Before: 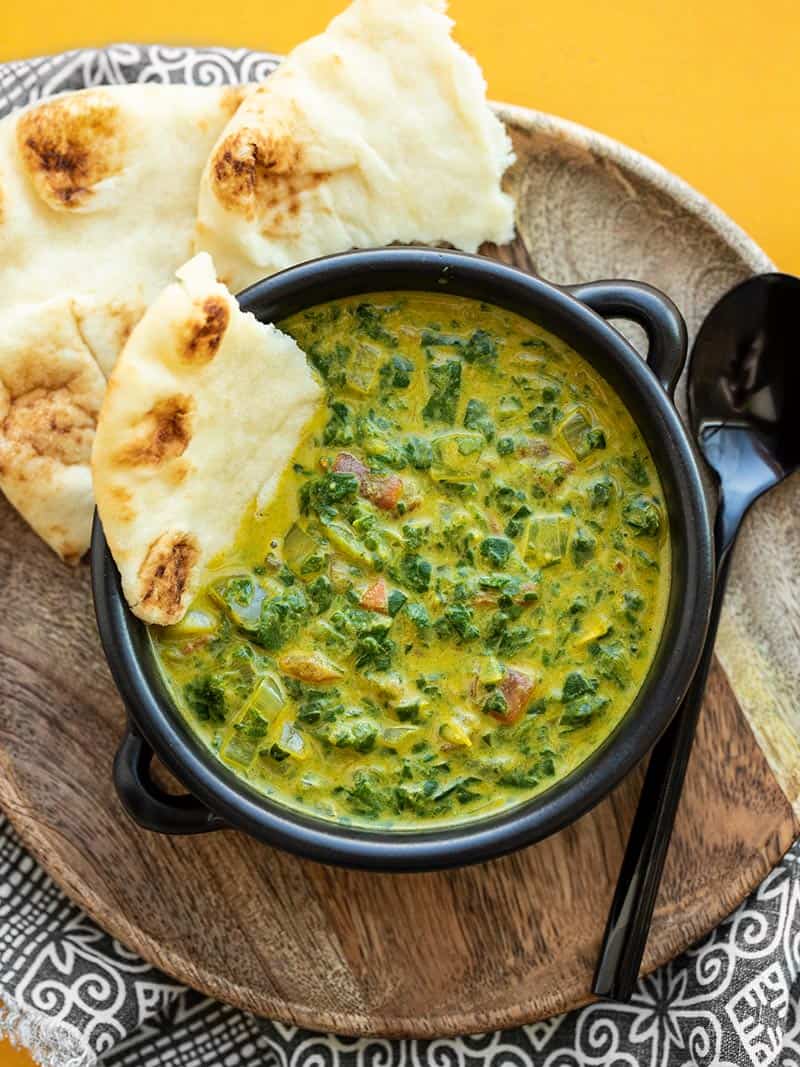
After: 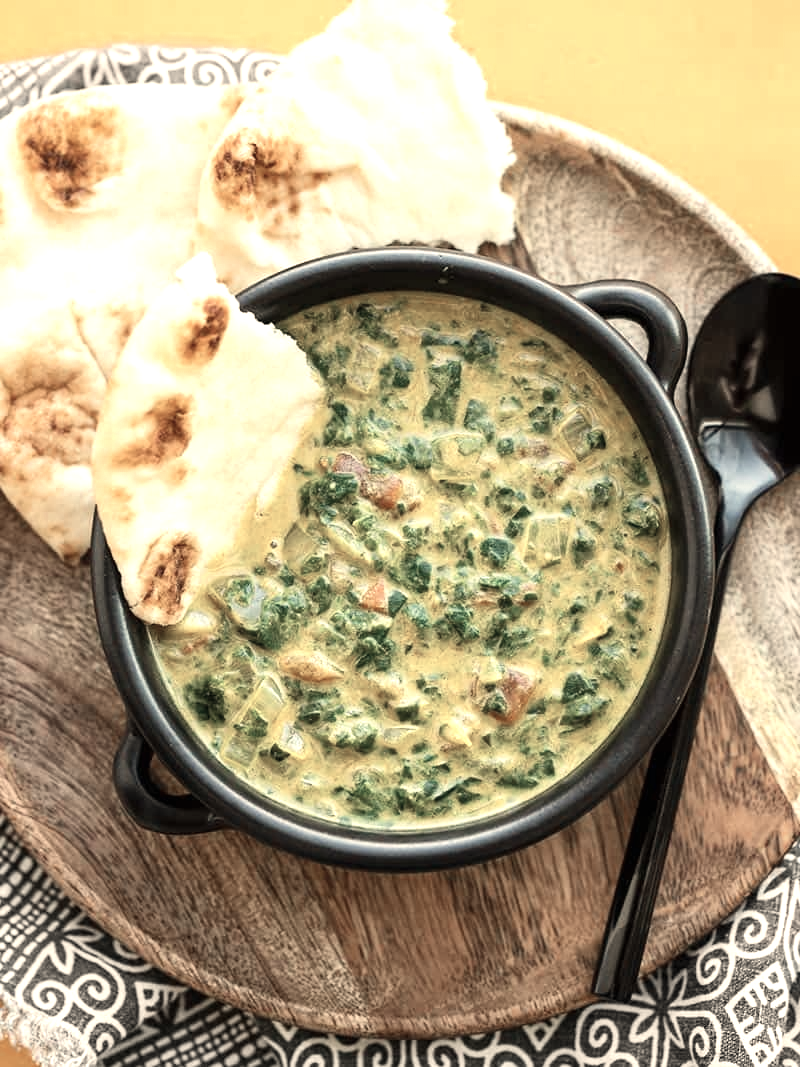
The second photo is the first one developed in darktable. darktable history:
contrast brightness saturation: contrast 0.1, saturation -0.36
white balance: red 1.123, blue 0.83
exposure: black level correction 0, exposure 0.6 EV, compensate exposure bias true, compensate highlight preservation false
color zones: curves: ch0 [(0, 0.5) (0.125, 0.4) (0.25, 0.5) (0.375, 0.4) (0.5, 0.4) (0.625, 0.35) (0.75, 0.35) (0.875, 0.5)]; ch1 [(0, 0.35) (0.125, 0.45) (0.25, 0.35) (0.375, 0.35) (0.5, 0.35) (0.625, 0.35) (0.75, 0.45) (0.875, 0.35)]; ch2 [(0, 0.6) (0.125, 0.5) (0.25, 0.5) (0.375, 0.6) (0.5, 0.6) (0.625, 0.5) (0.75, 0.5) (0.875, 0.5)]
